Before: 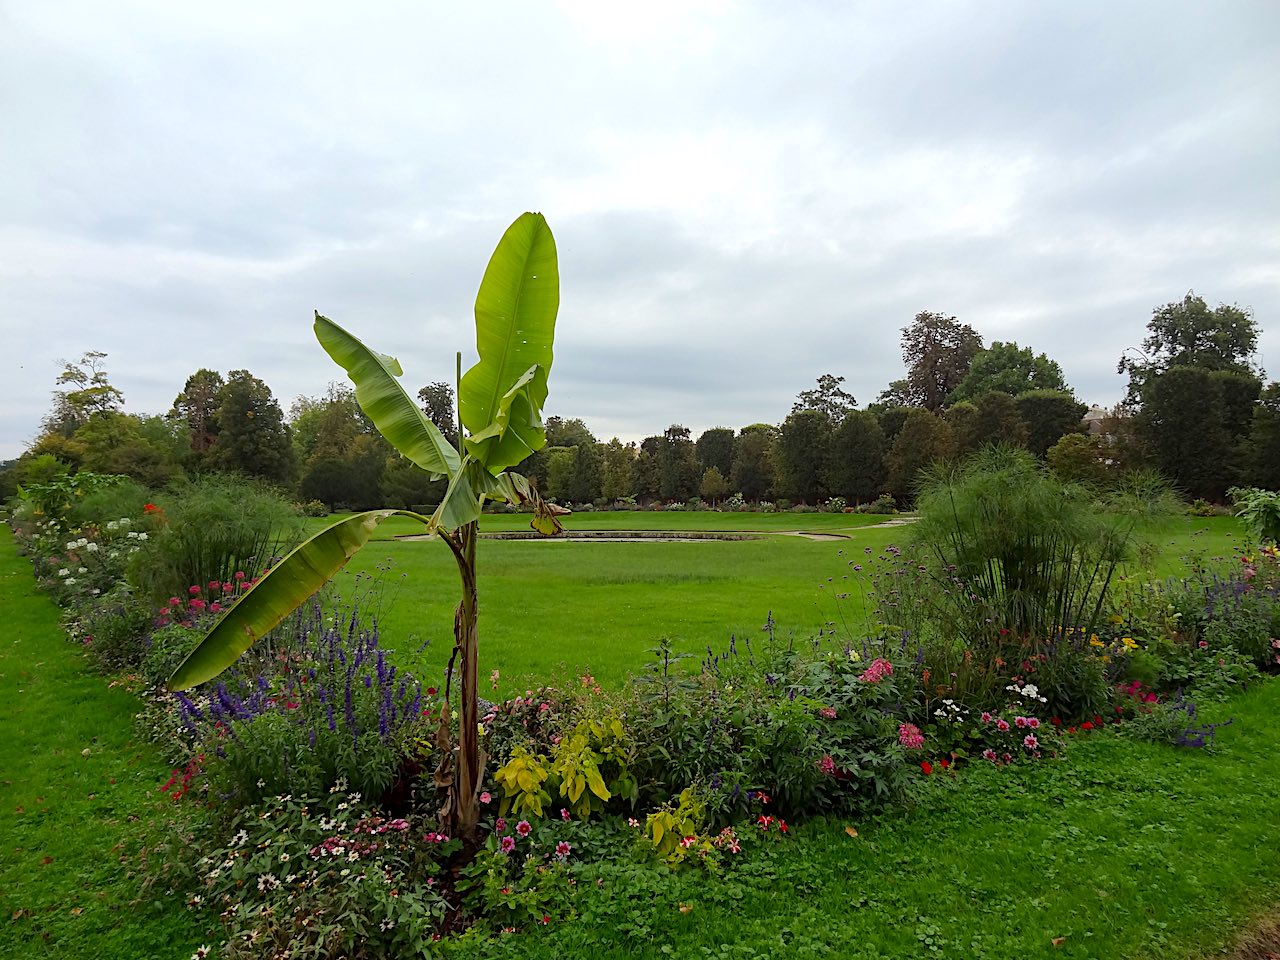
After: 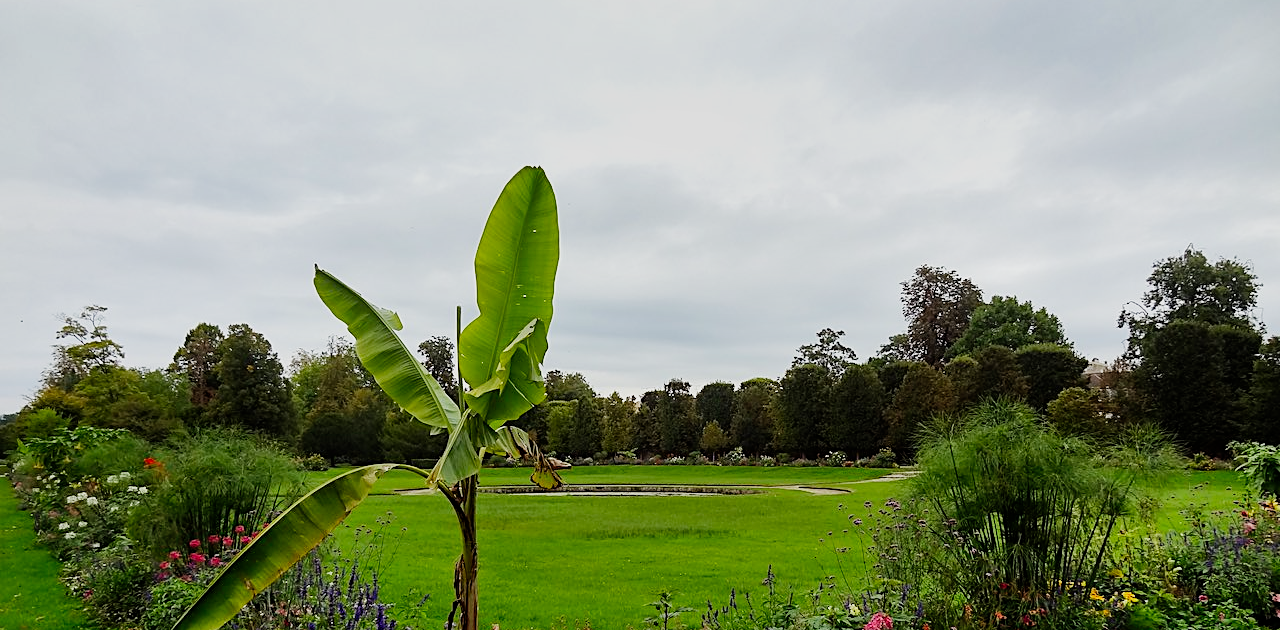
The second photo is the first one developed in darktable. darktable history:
crop and rotate: top 4.848%, bottom 29.503%
shadows and highlights: white point adjustment 1, soften with gaussian
sharpen: amount 0.2
filmic rgb: black relative exposure -16 EV, white relative exposure 5.31 EV, hardness 5.9, contrast 1.25, preserve chrominance no, color science v5 (2021)
